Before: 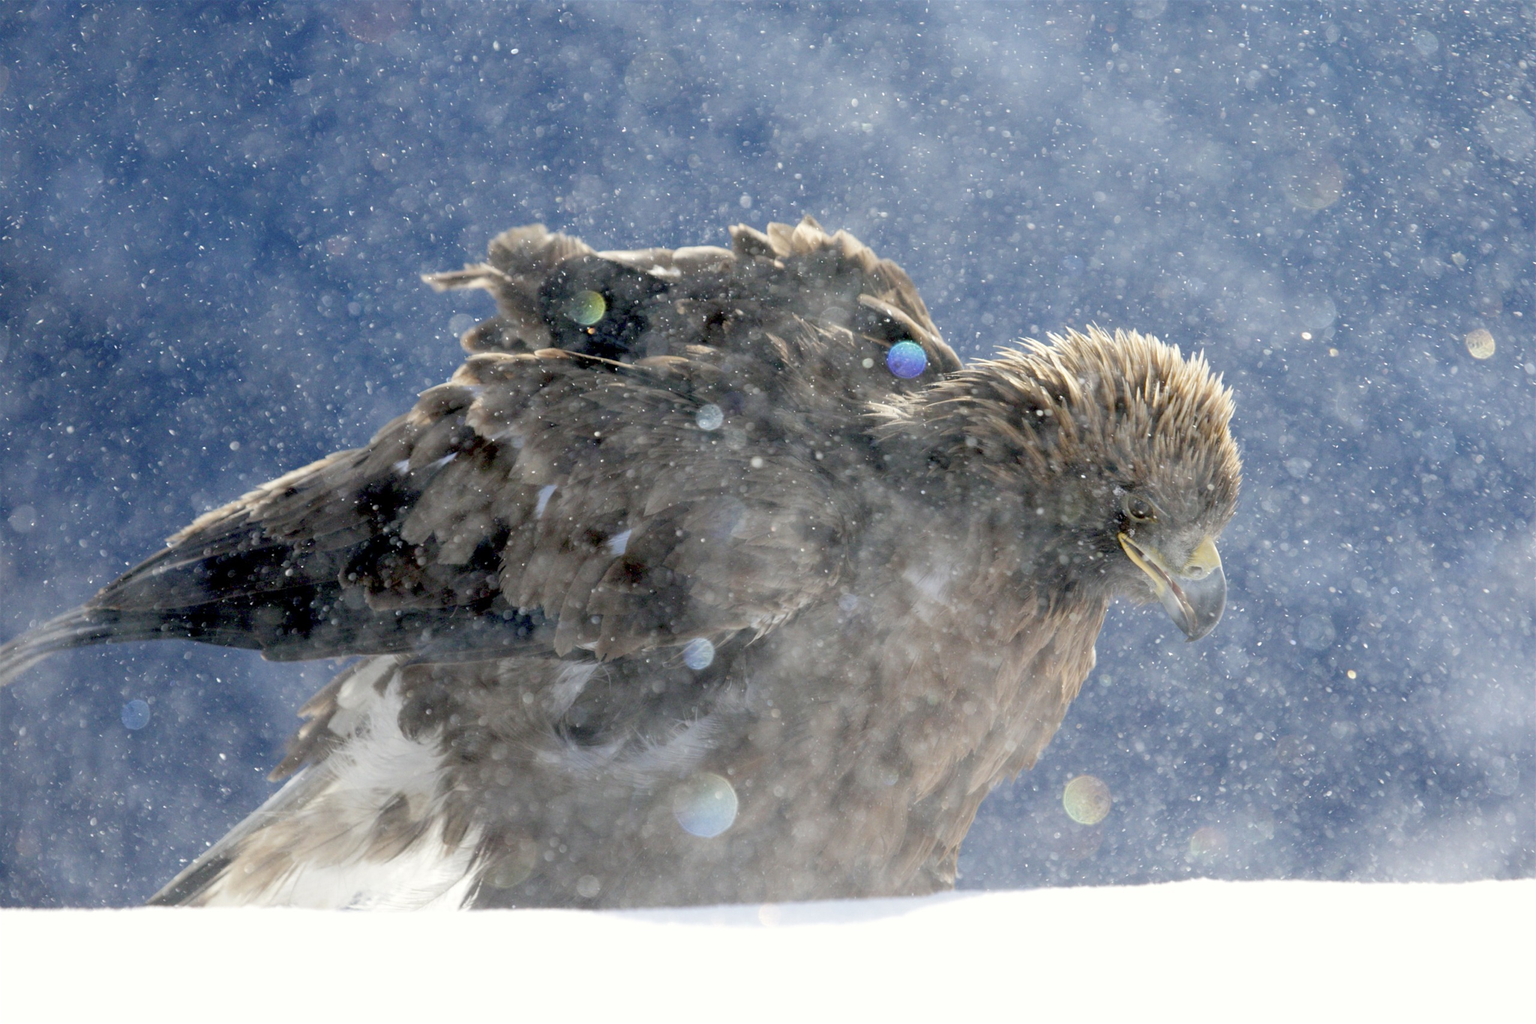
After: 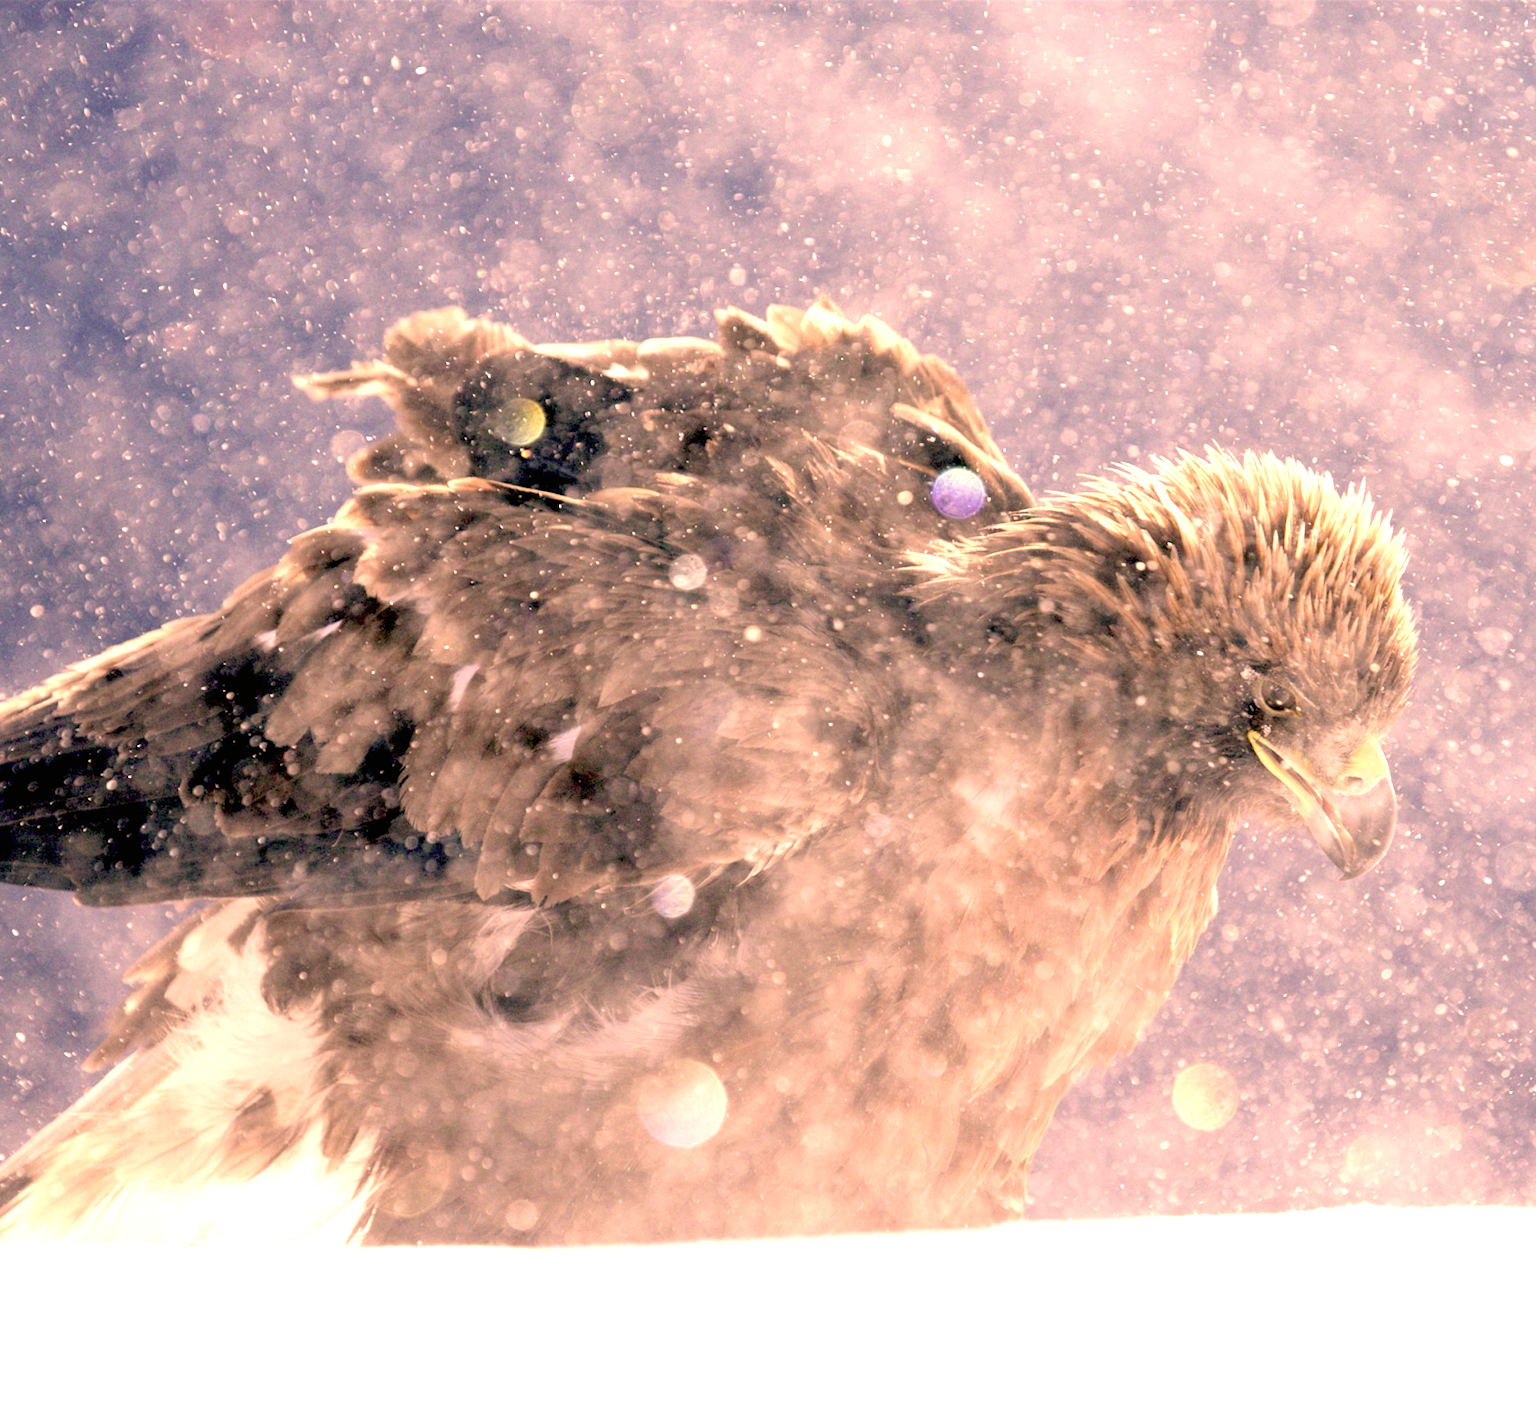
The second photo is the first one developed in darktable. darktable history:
exposure: black level correction 0, exposure 1.095 EV, compensate highlight preservation false
color correction: highlights a* 39.61, highlights b* 39.66, saturation 0.69
crop: left 13.54%, right 13.475%
